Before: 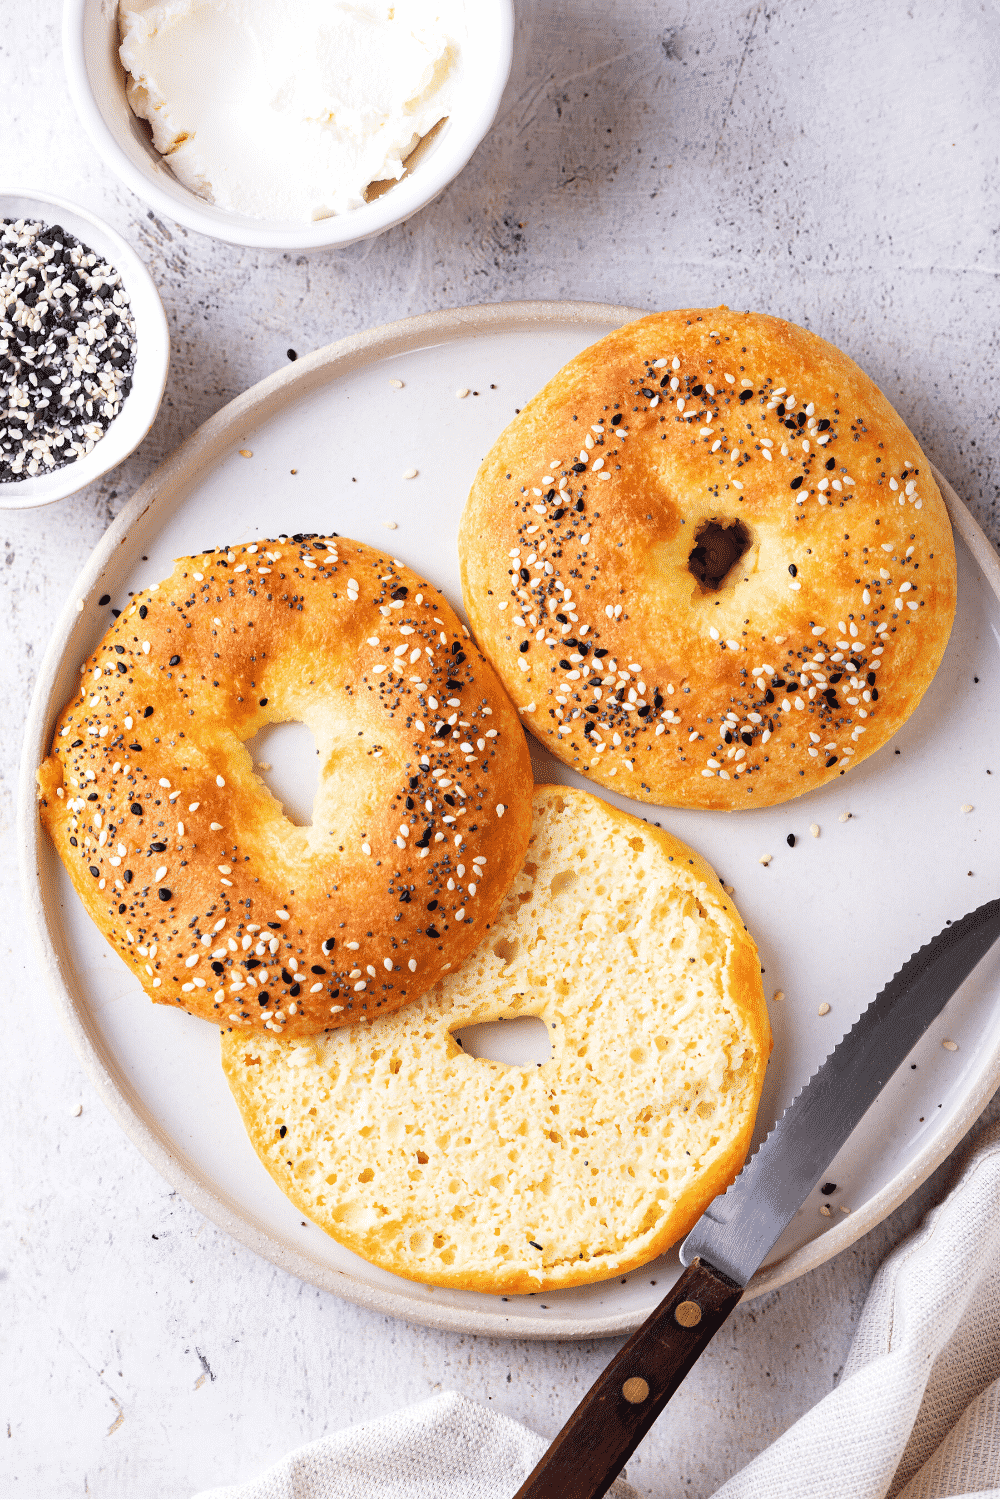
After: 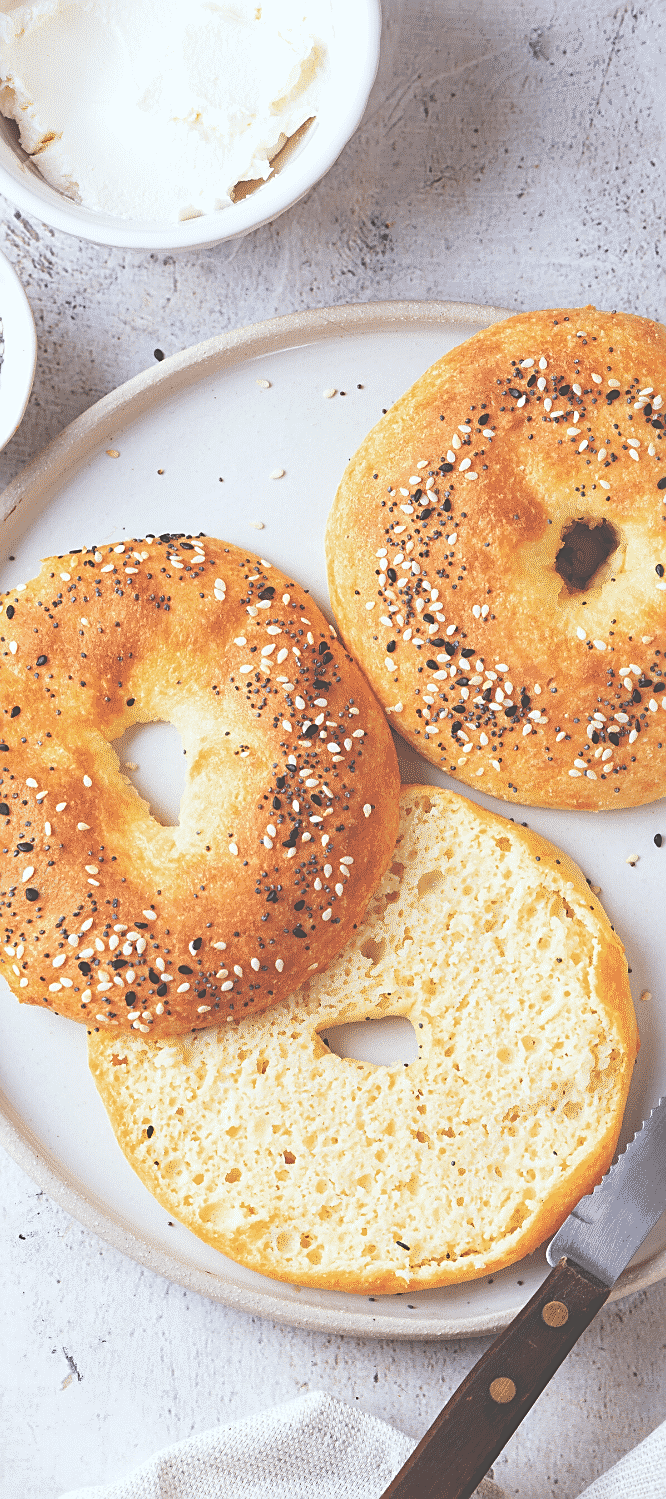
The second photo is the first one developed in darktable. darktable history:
sharpen: on, module defaults
exposure: black level correction -0.063, exposure -0.05 EV, compensate highlight preservation false
color correction: highlights a* -2.95, highlights b* -2.37, shadows a* 2.54, shadows b* 2.78
crop and rotate: left 13.327%, right 20.034%
